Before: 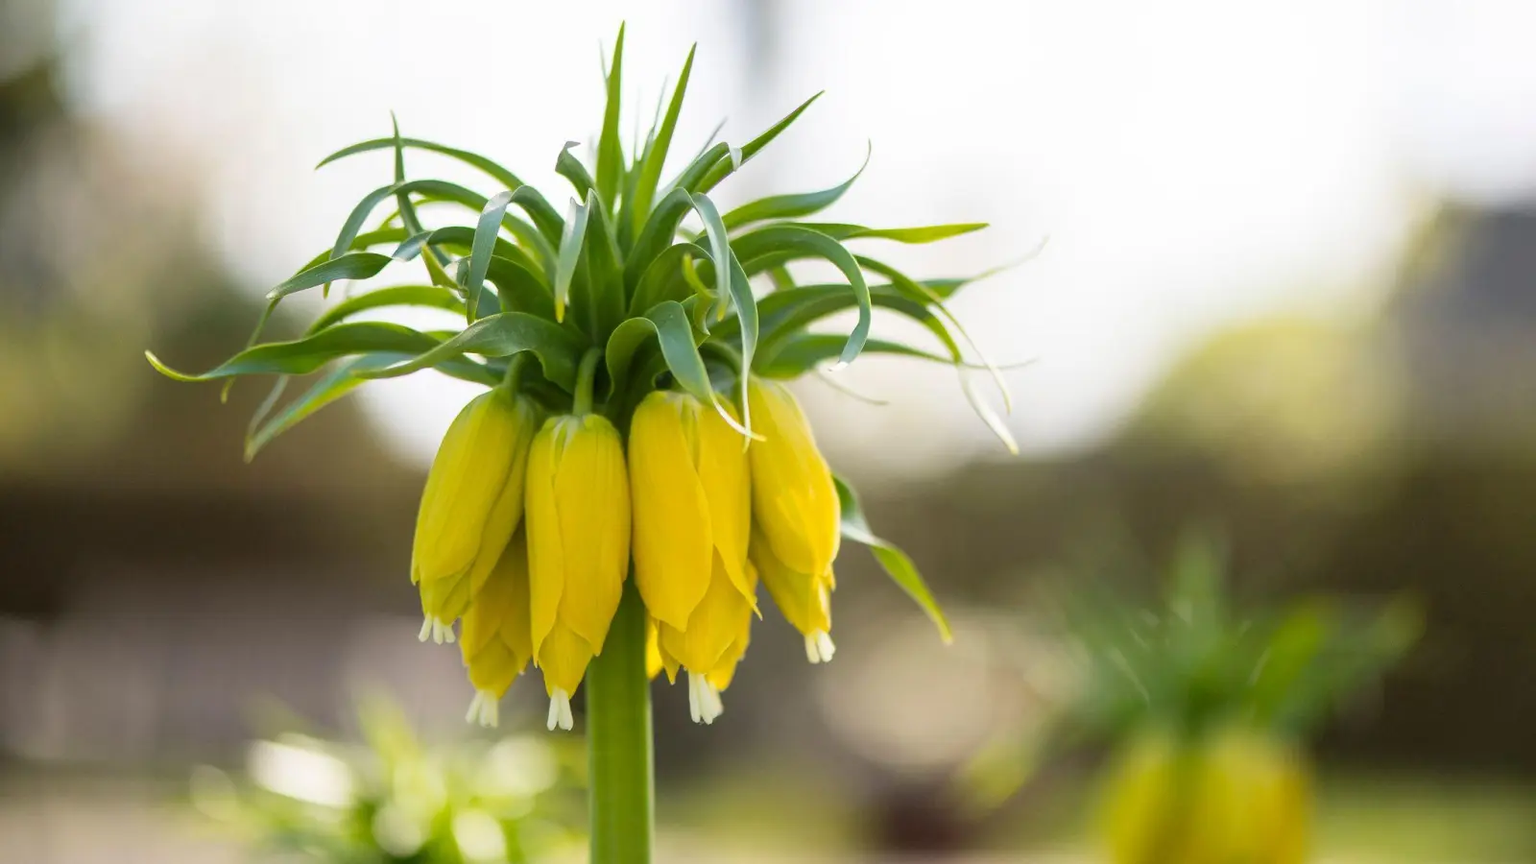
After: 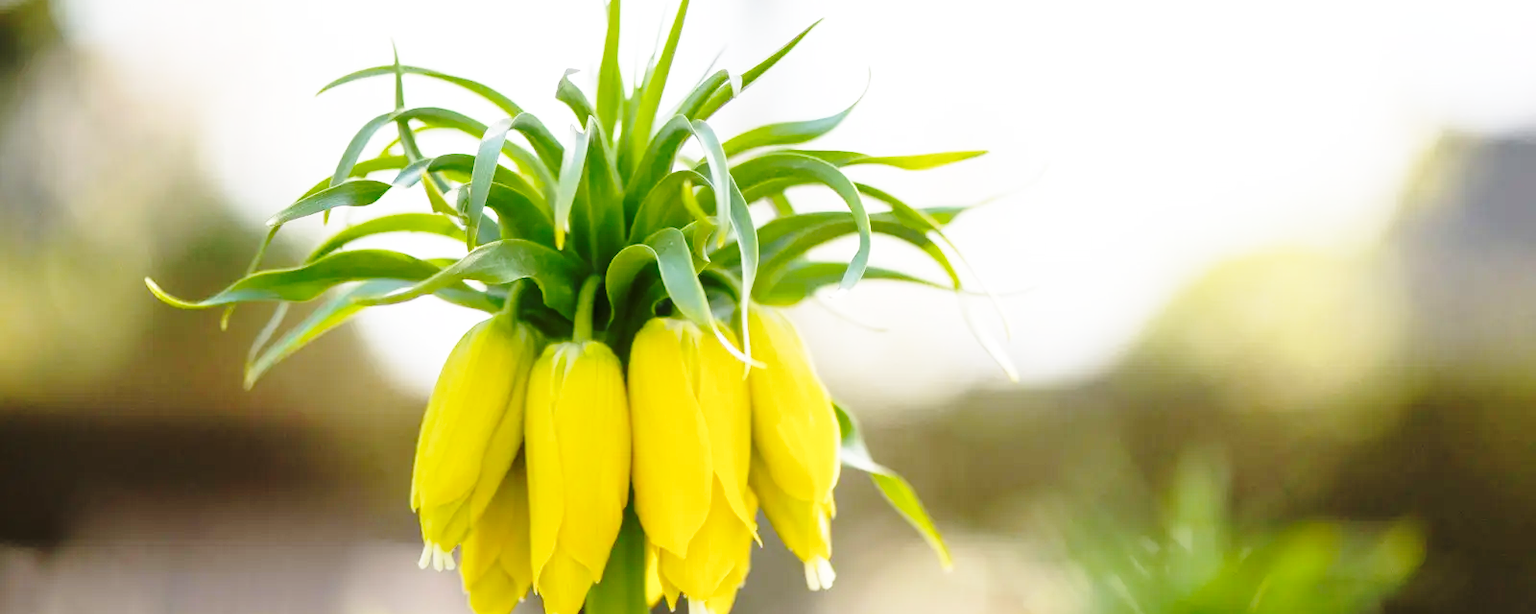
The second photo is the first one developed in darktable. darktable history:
crop and rotate: top 8.527%, bottom 20.294%
base curve: curves: ch0 [(0, 0) (0.032, 0.037) (0.105, 0.228) (0.435, 0.76) (0.856, 0.983) (1, 1)], preserve colors none
